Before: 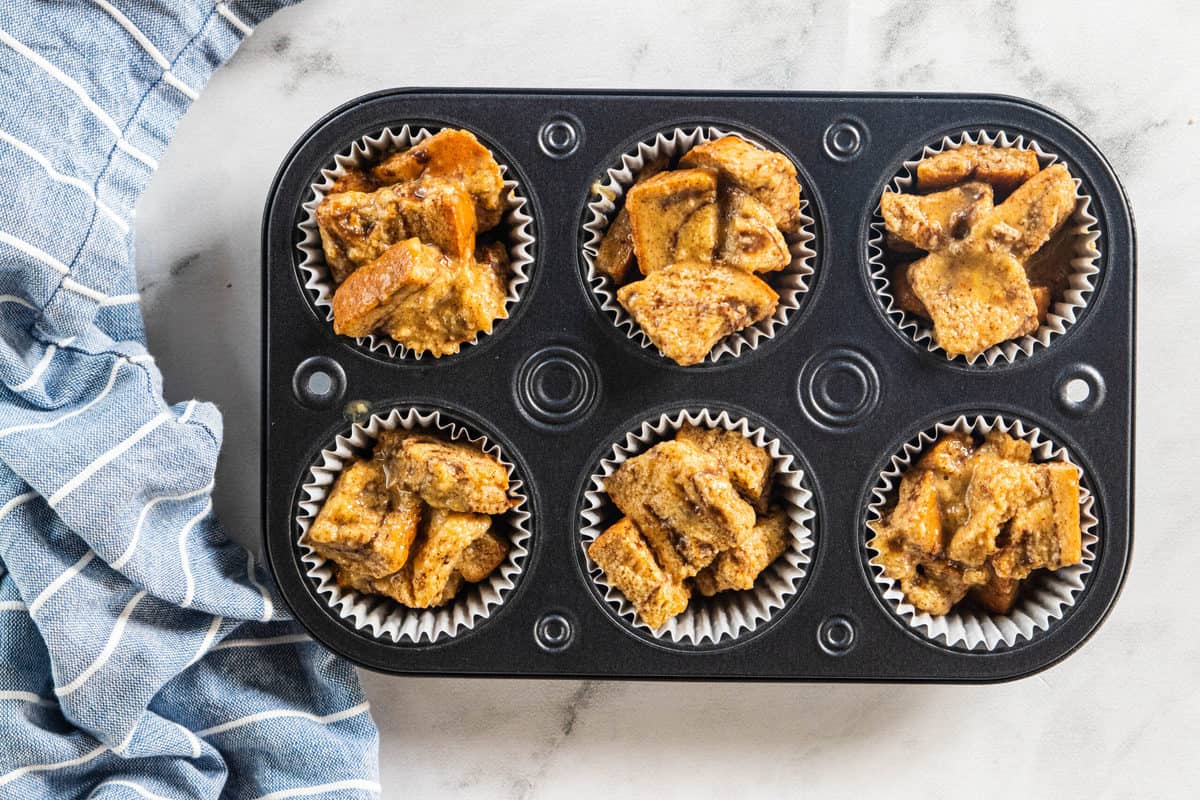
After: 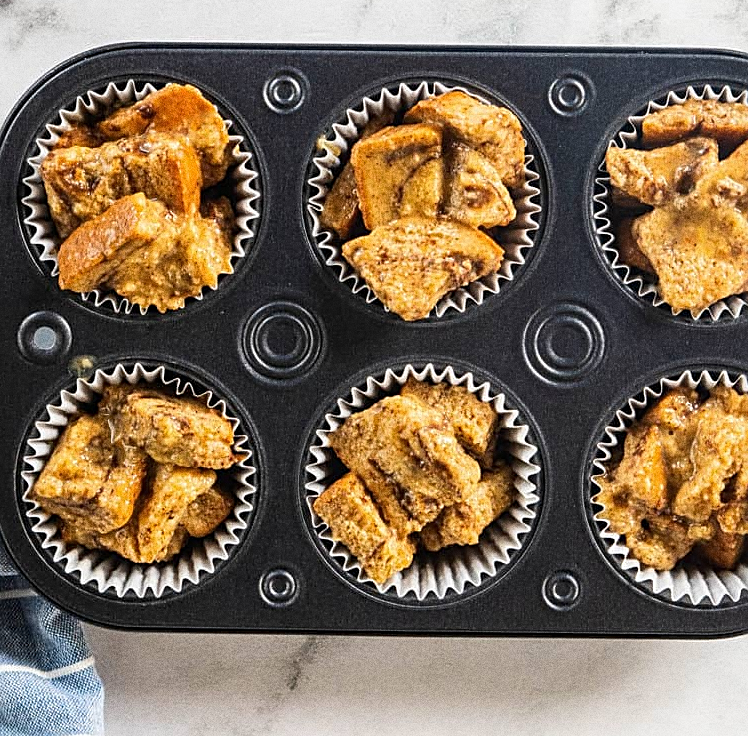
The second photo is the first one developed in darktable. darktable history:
sharpen: on, module defaults
crop and rotate: left 22.918%, top 5.629%, right 14.711%, bottom 2.247%
grain: coarseness 0.09 ISO, strength 40%
